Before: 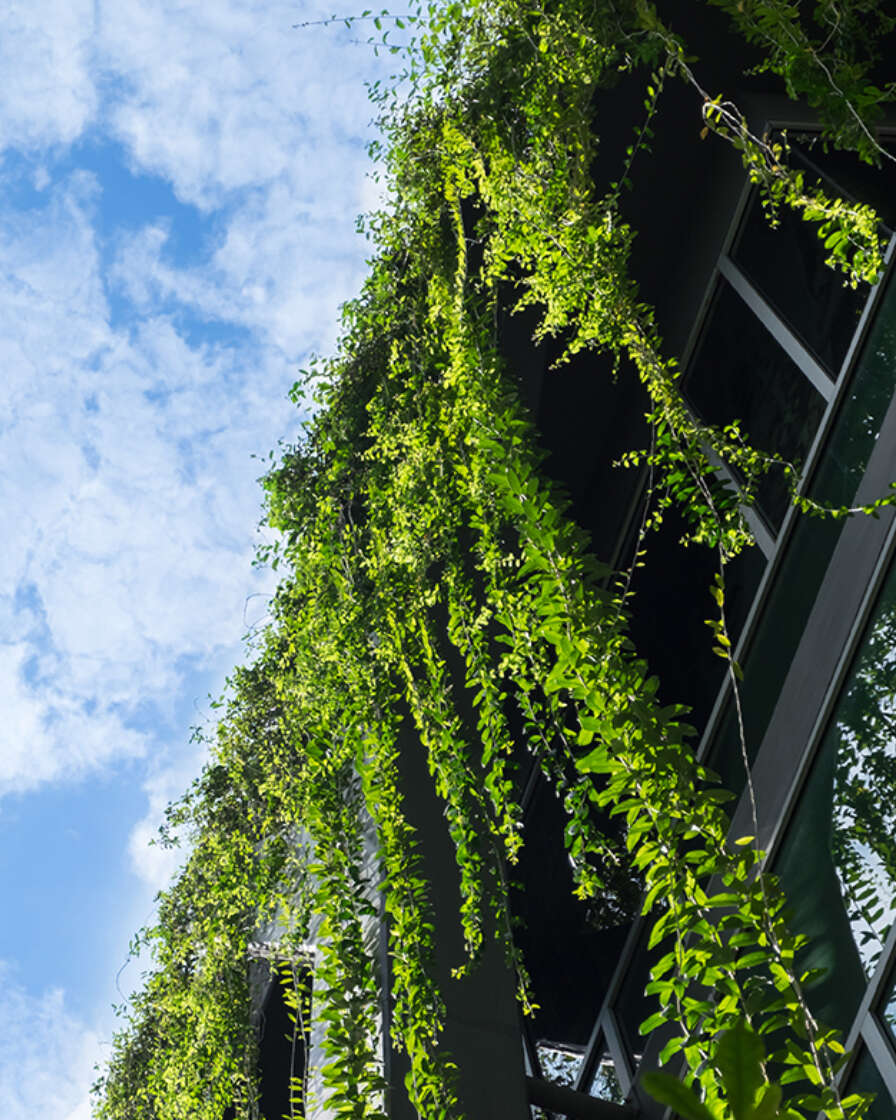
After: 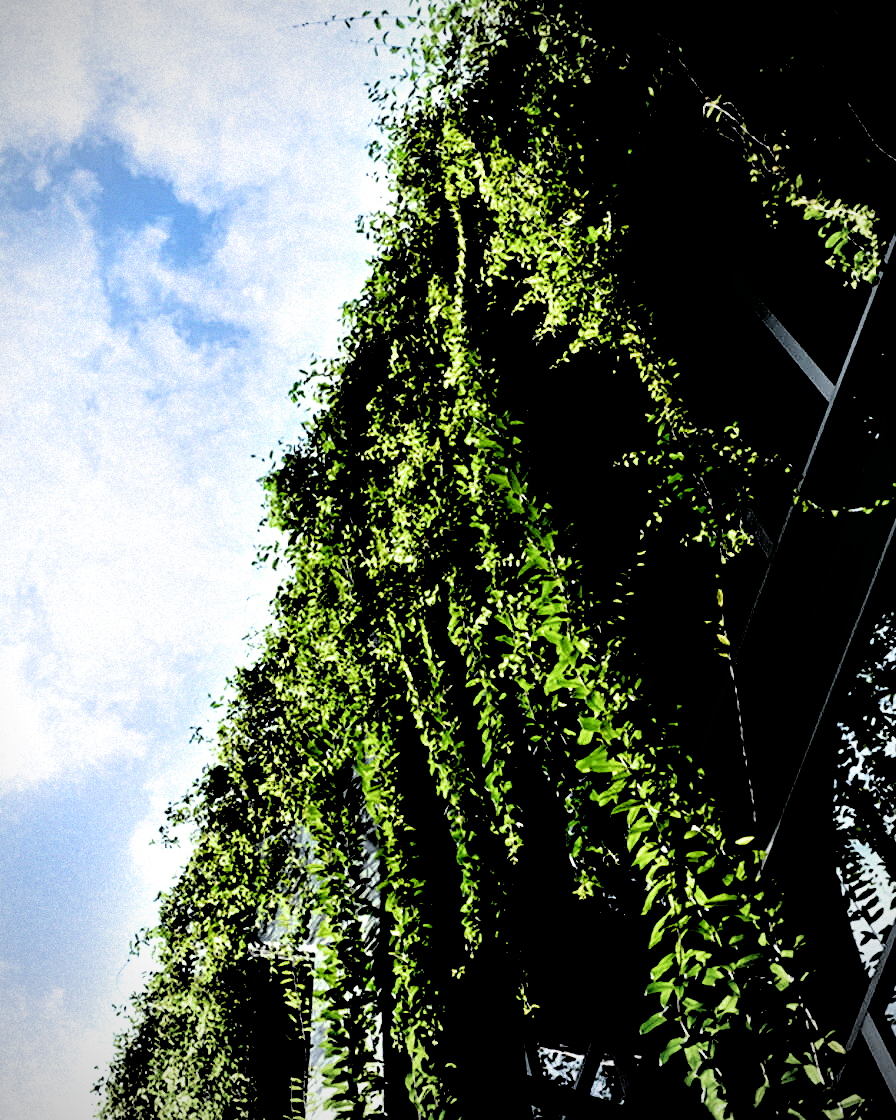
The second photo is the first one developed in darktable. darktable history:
vignetting: on, module defaults
exposure: black level correction 0.056, exposure -0.039 EV, compensate highlight preservation false
filmic rgb: black relative exposure -1 EV, white relative exposure 2.05 EV, hardness 1.52, contrast 2.25, enable highlight reconstruction true
